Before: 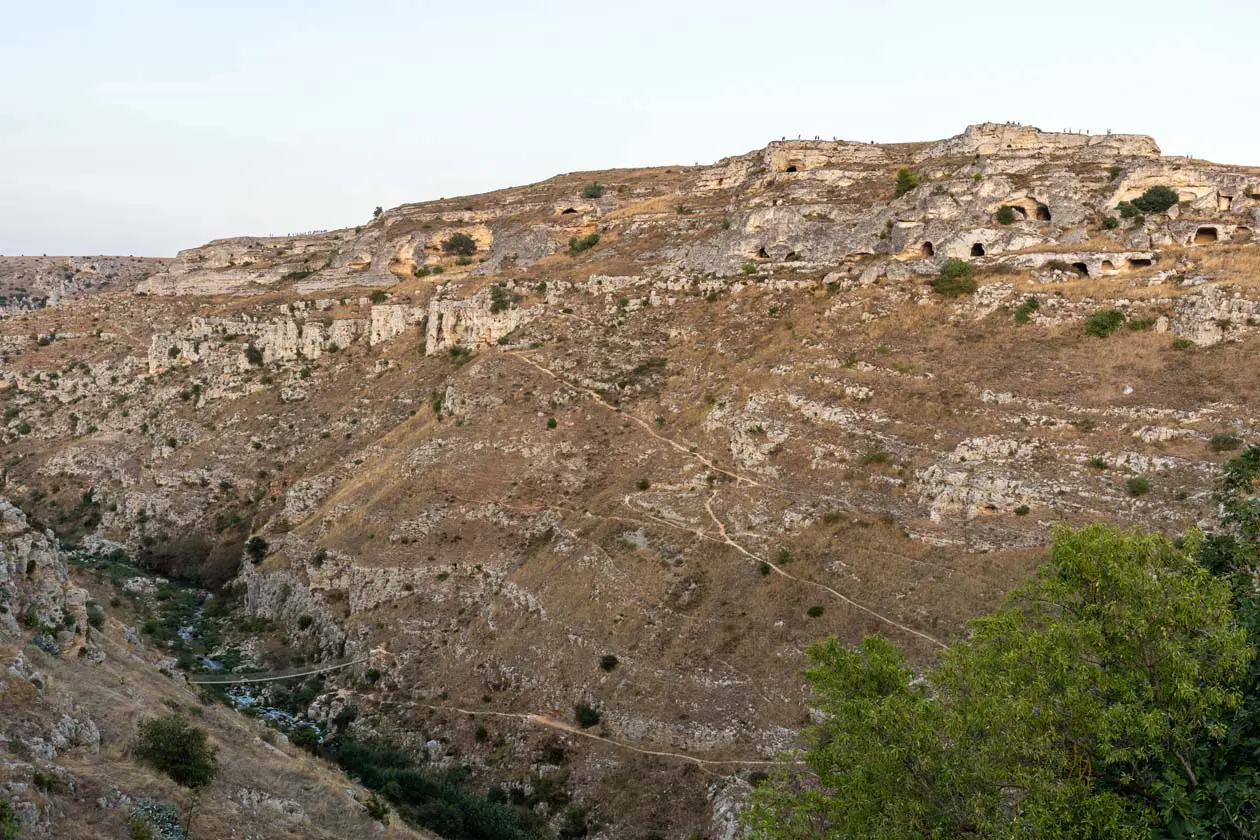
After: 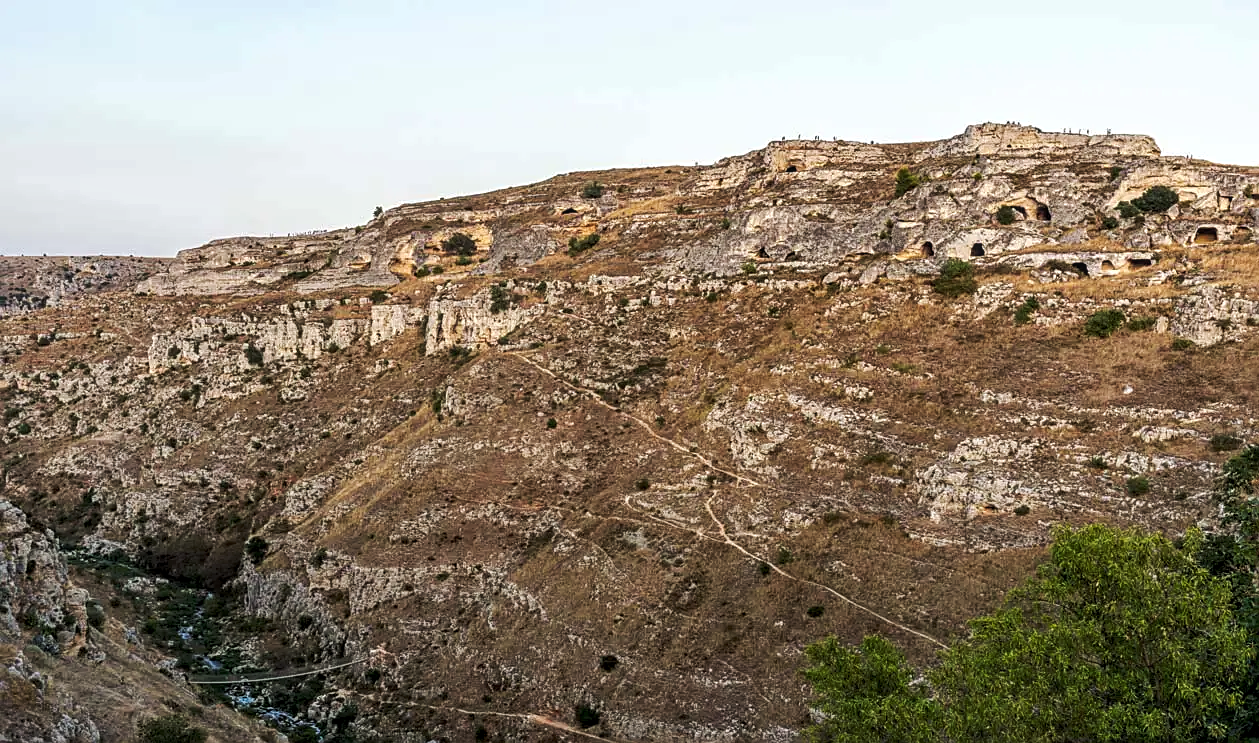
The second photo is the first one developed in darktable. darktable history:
local contrast: on, module defaults
sharpen: on, module defaults
crop and rotate: top 0%, bottom 11.49%
tone curve: curves: ch0 [(0, 0) (0.003, 0.006) (0.011, 0.01) (0.025, 0.017) (0.044, 0.029) (0.069, 0.043) (0.1, 0.064) (0.136, 0.091) (0.177, 0.128) (0.224, 0.162) (0.277, 0.206) (0.335, 0.258) (0.399, 0.324) (0.468, 0.404) (0.543, 0.499) (0.623, 0.595) (0.709, 0.693) (0.801, 0.786) (0.898, 0.883) (1, 1)], preserve colors none
